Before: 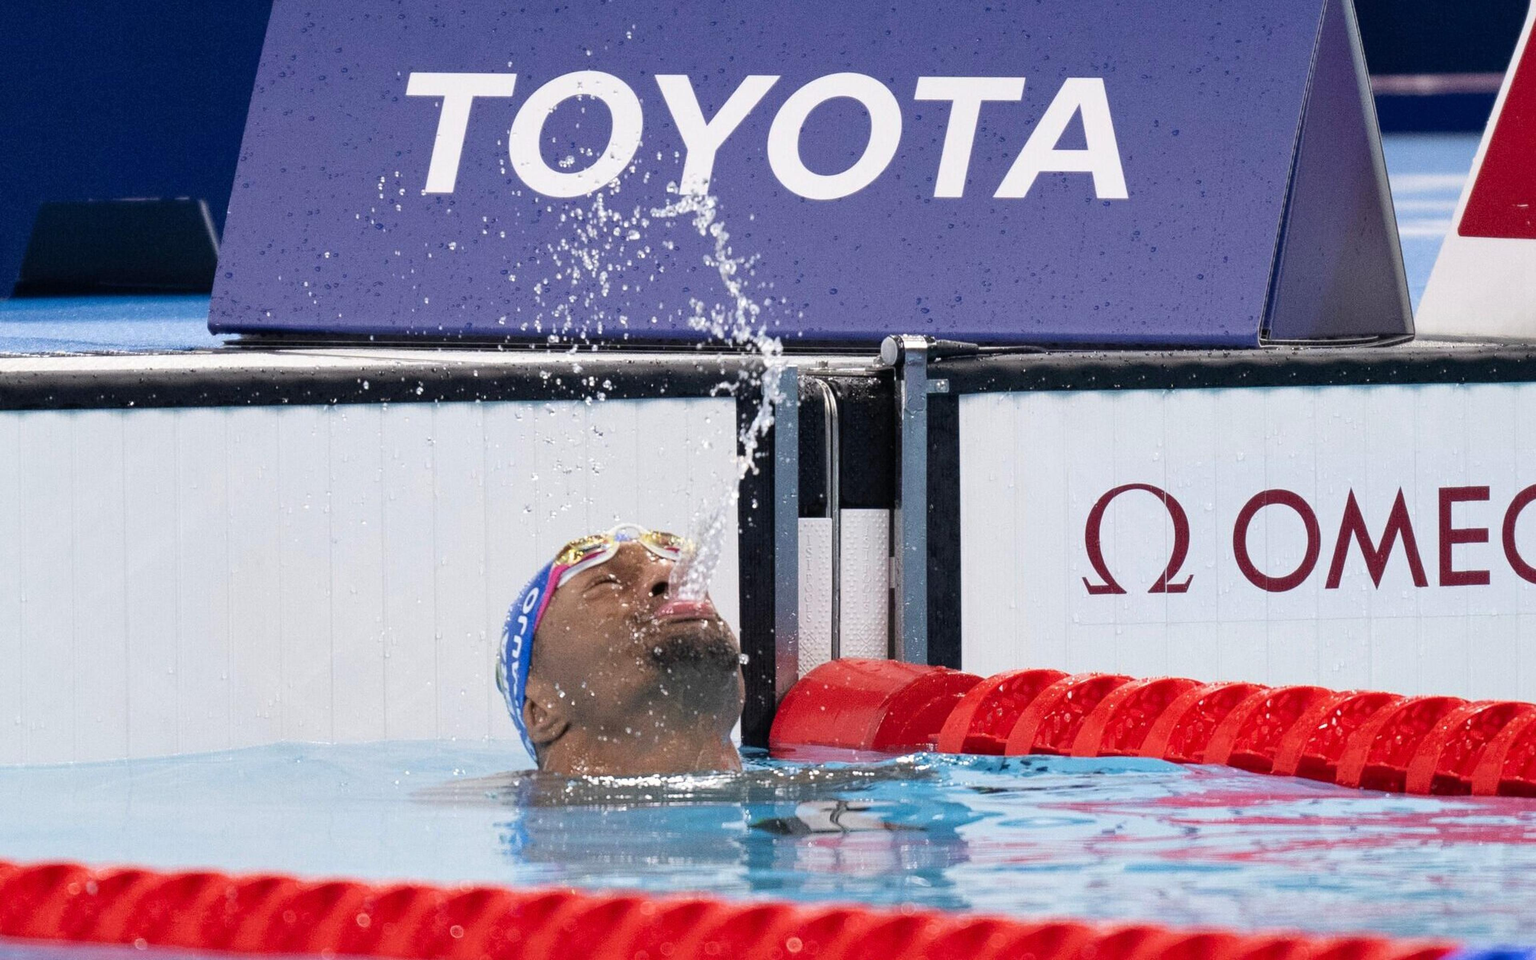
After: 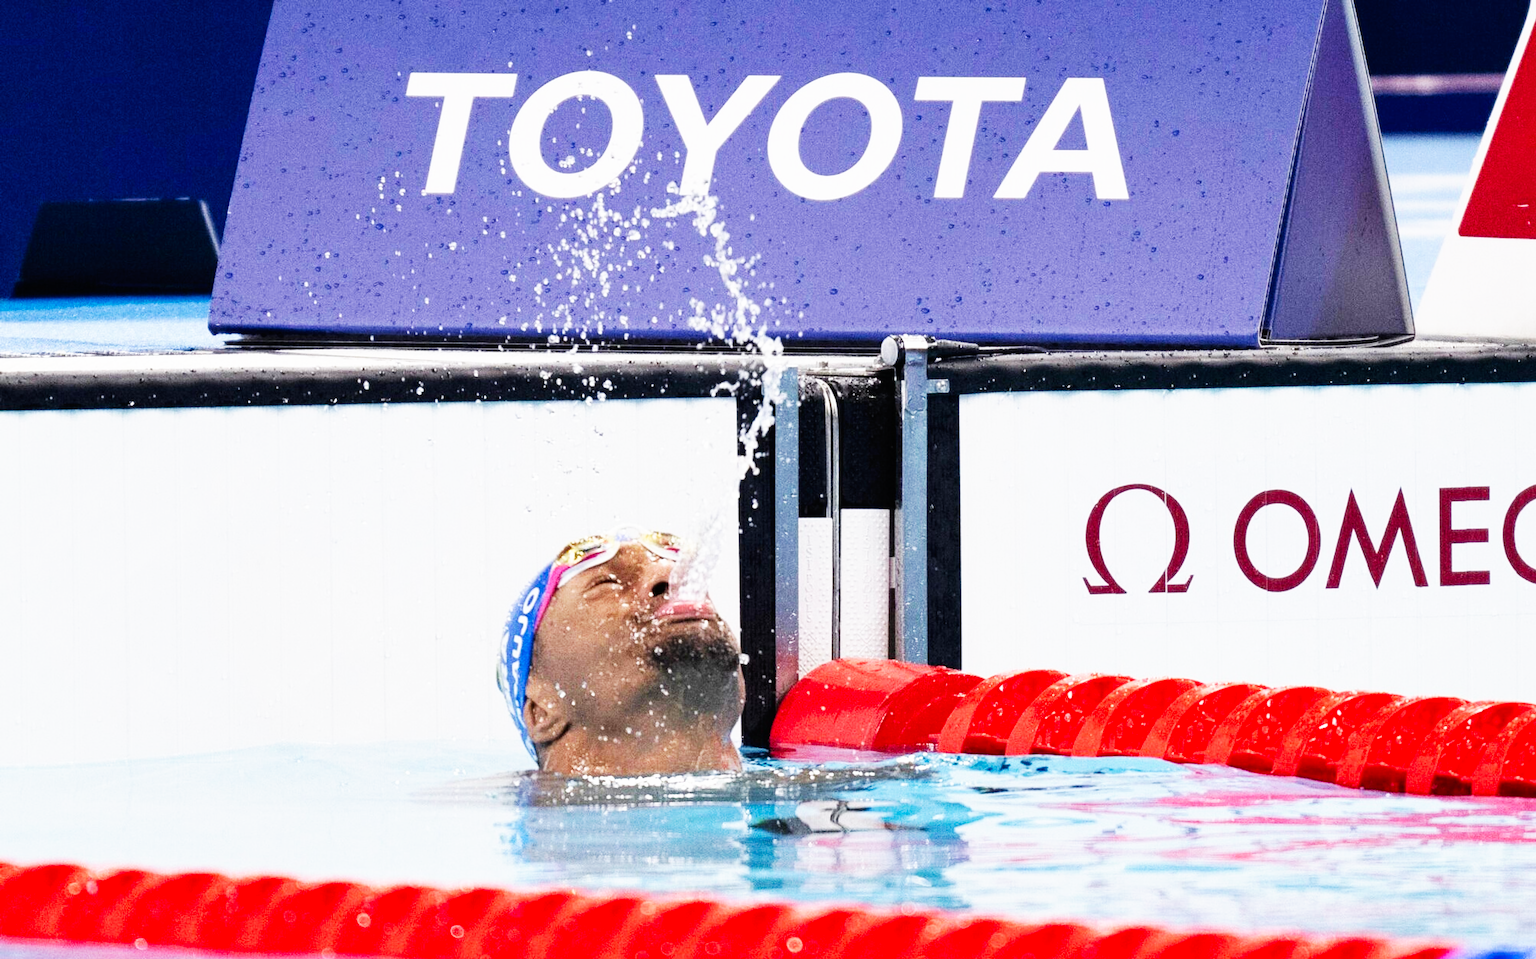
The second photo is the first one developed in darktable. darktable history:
exposure: exposure -0.266 EV, compensate highlight preservation false
tone equalizer: edges refinement/feathering 500, mask exposure compensation -1.57 EV, preserve details no
base curve: curves: ch0 [(0, 0) (0.007, 0.004) (0.027, 0.03) (0.046, 0.07) (0.207, 0.54) (0.442, 0.872) (0.673, 0.972) (1, 1)], preserve colors none
